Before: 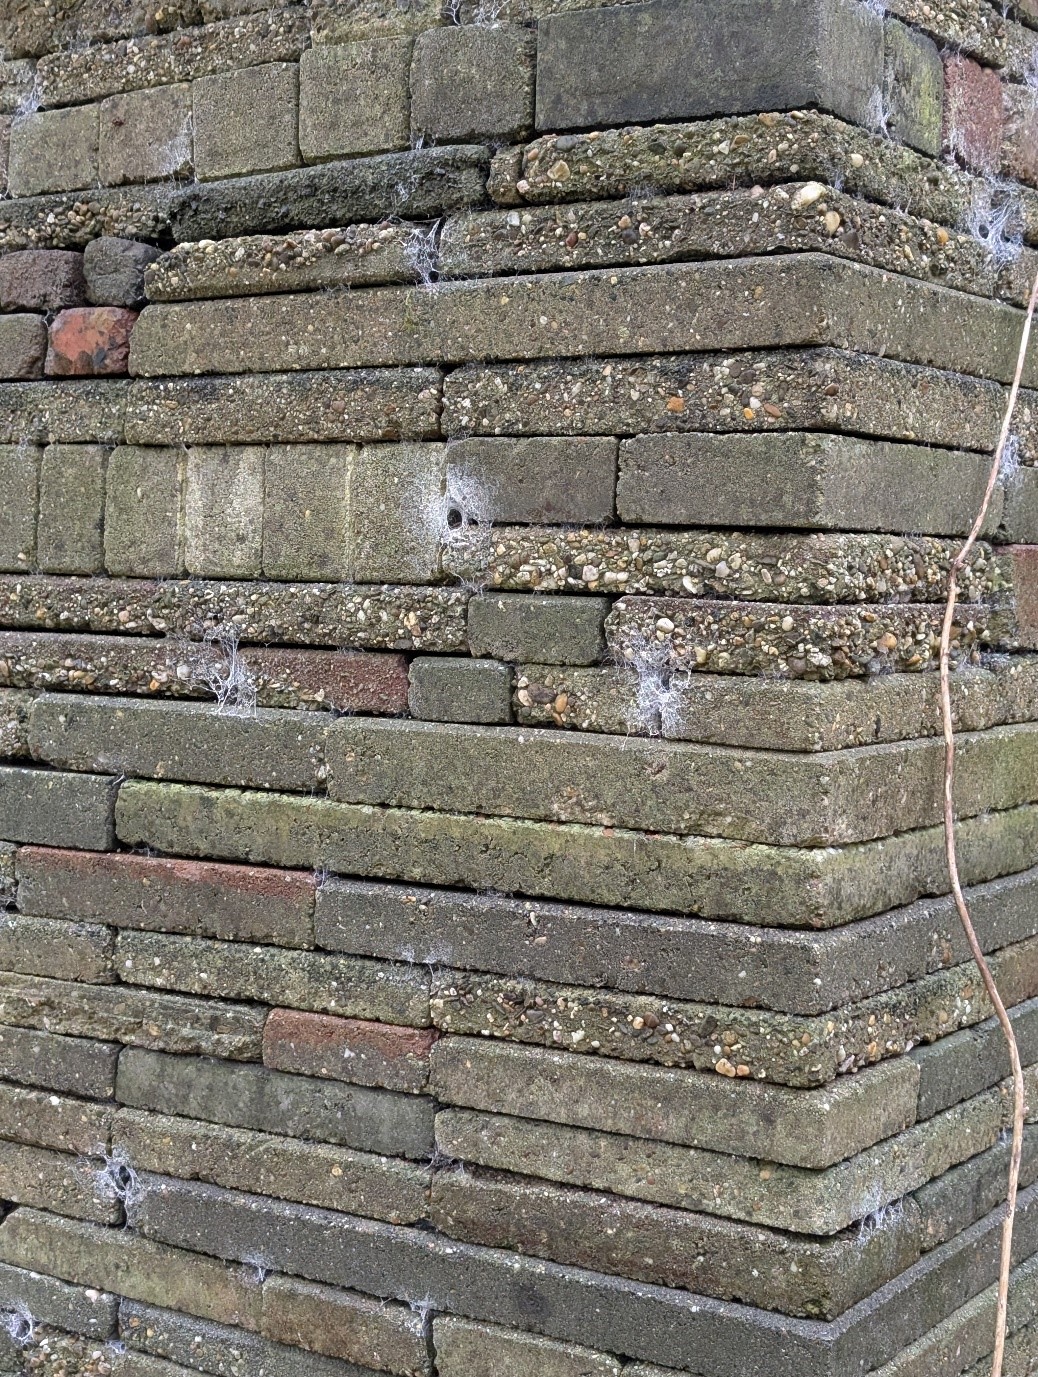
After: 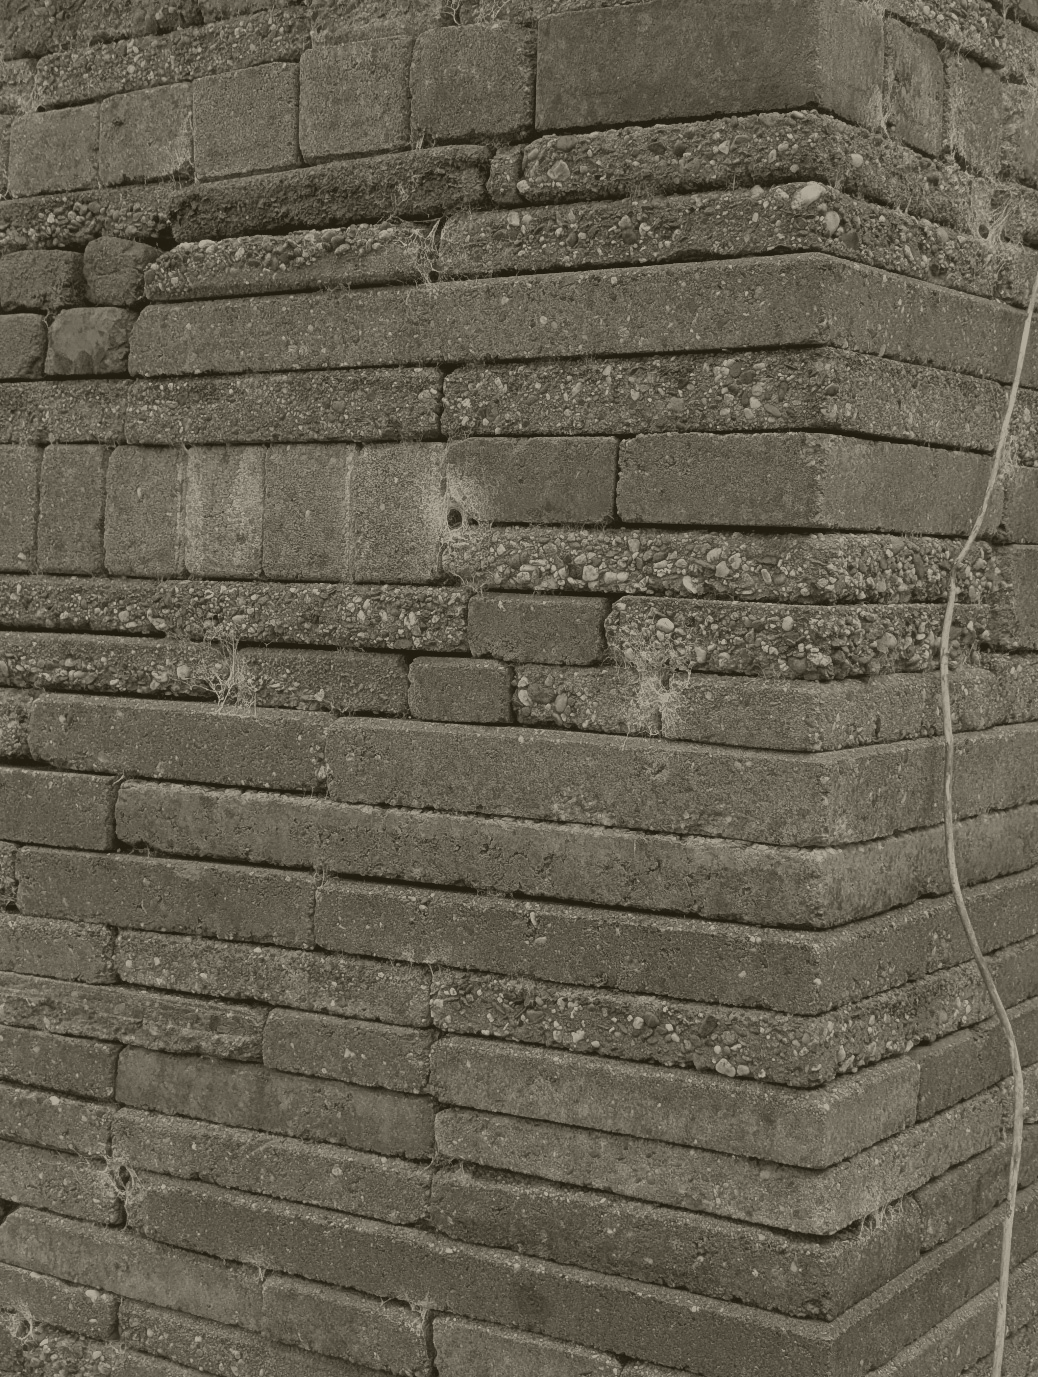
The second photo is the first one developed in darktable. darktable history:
color balance rgb: global vibrance 0.5%
colorize: hue 41.44°, saturation 22%, source mix 60%, lightness 10.61%
